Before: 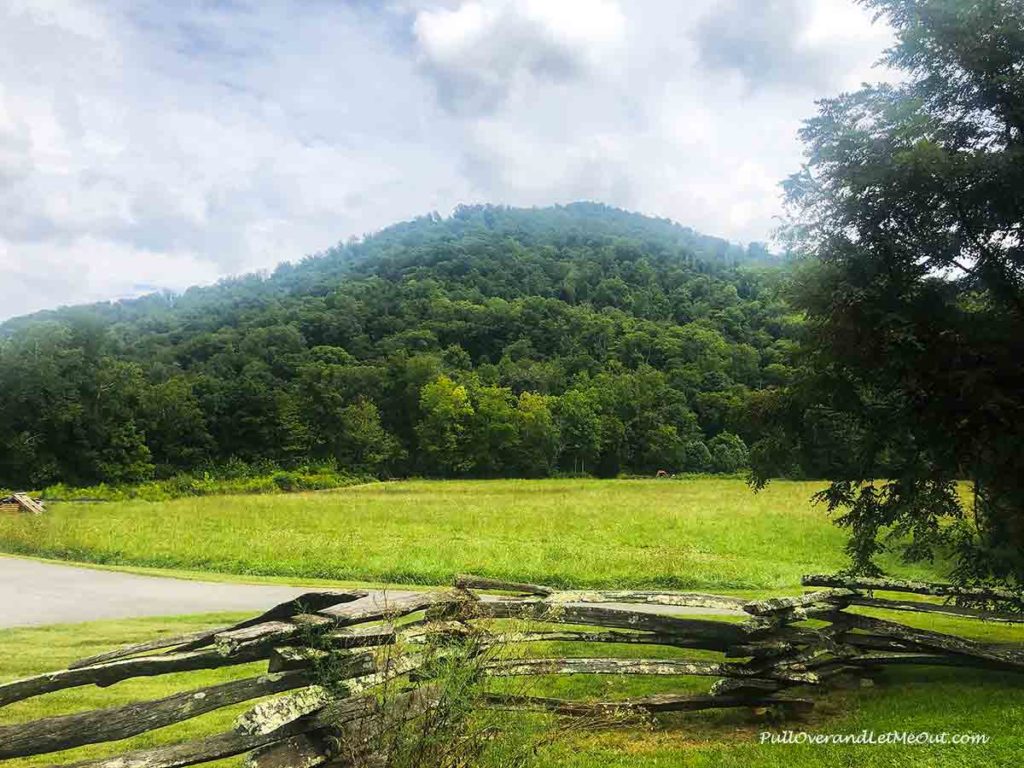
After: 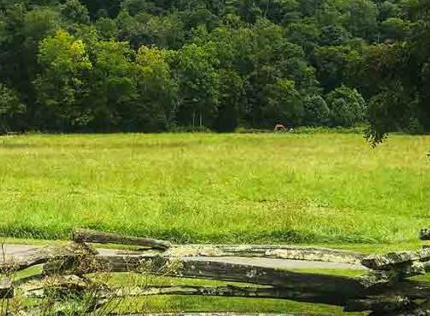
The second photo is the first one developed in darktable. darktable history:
crop: left 37.373%, top 45.15%, right 20.608%, bottom 13.596%
